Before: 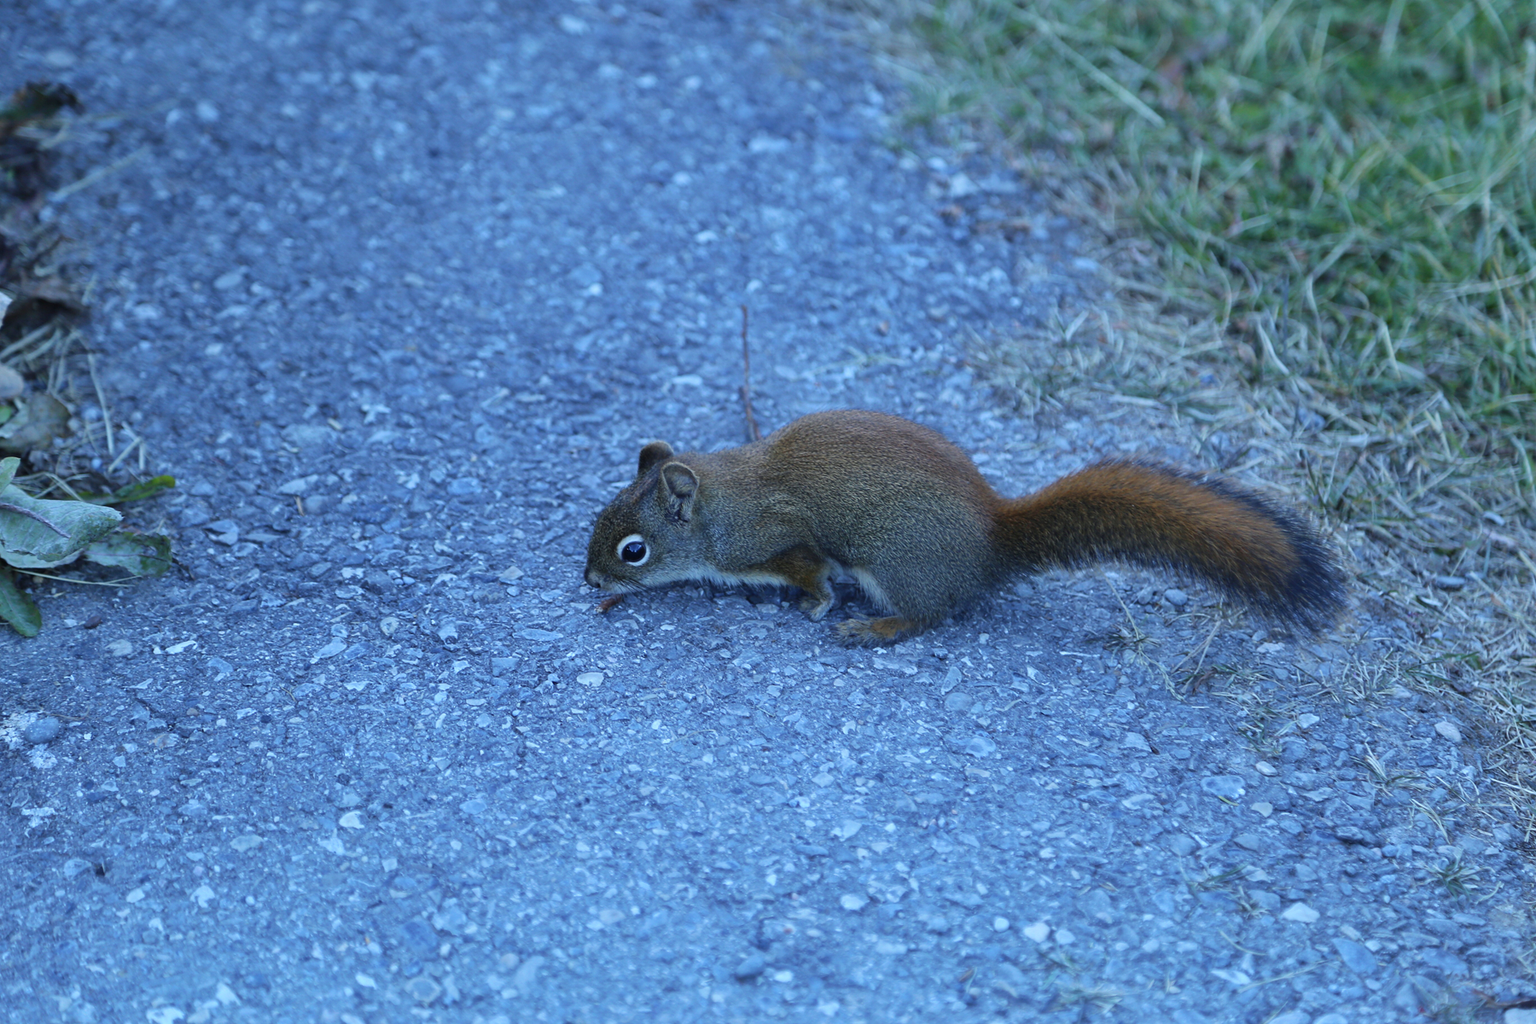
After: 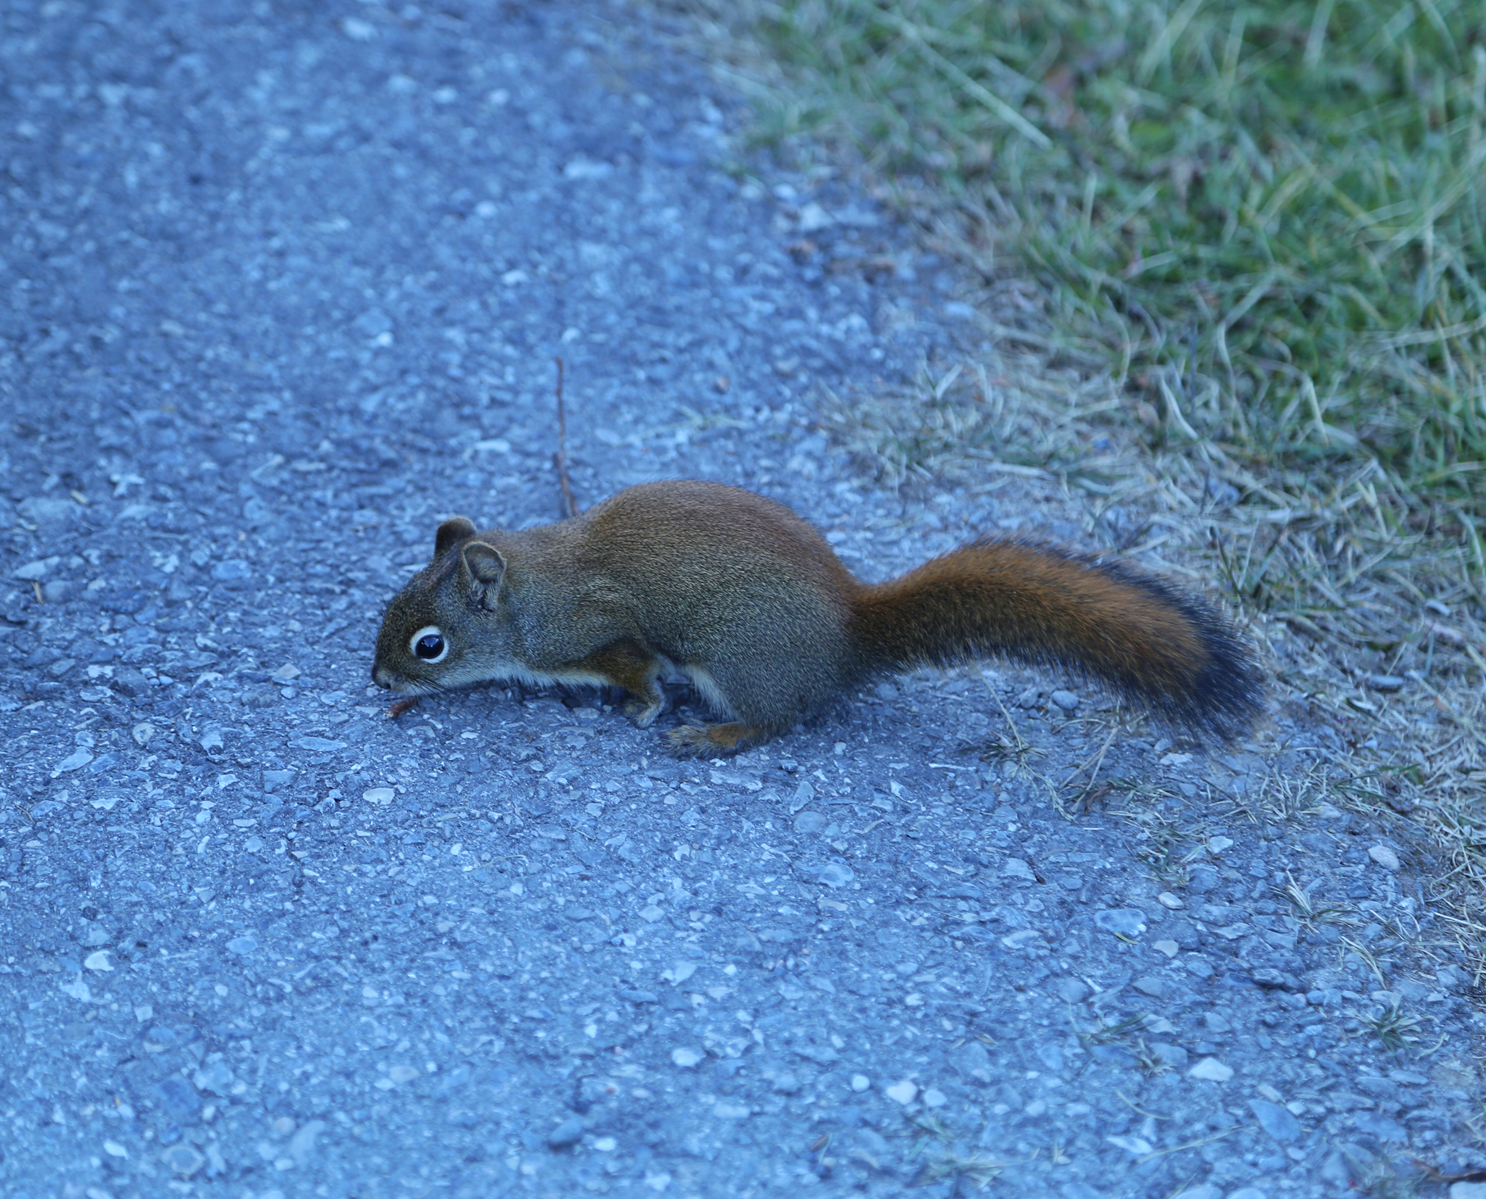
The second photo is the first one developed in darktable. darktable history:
color zones: curves: ch0 [(0, 0.558) (0.143, 0.559) (0.286, 0.529) (0.429, 0.505) (0.571, 0.5) (0.714, 0.5) (0.857, 0.5) (1, 0.558)]; ch1 [(0, 0.469) (0.01, 0.469) (0.12, 0.446) (0.248, 0.469) (0.5, 0.5) (0.748, 0.5) (0.99, 0.469) (1, 0.469)]
crop: left 17.414%, bottom 0.049%
